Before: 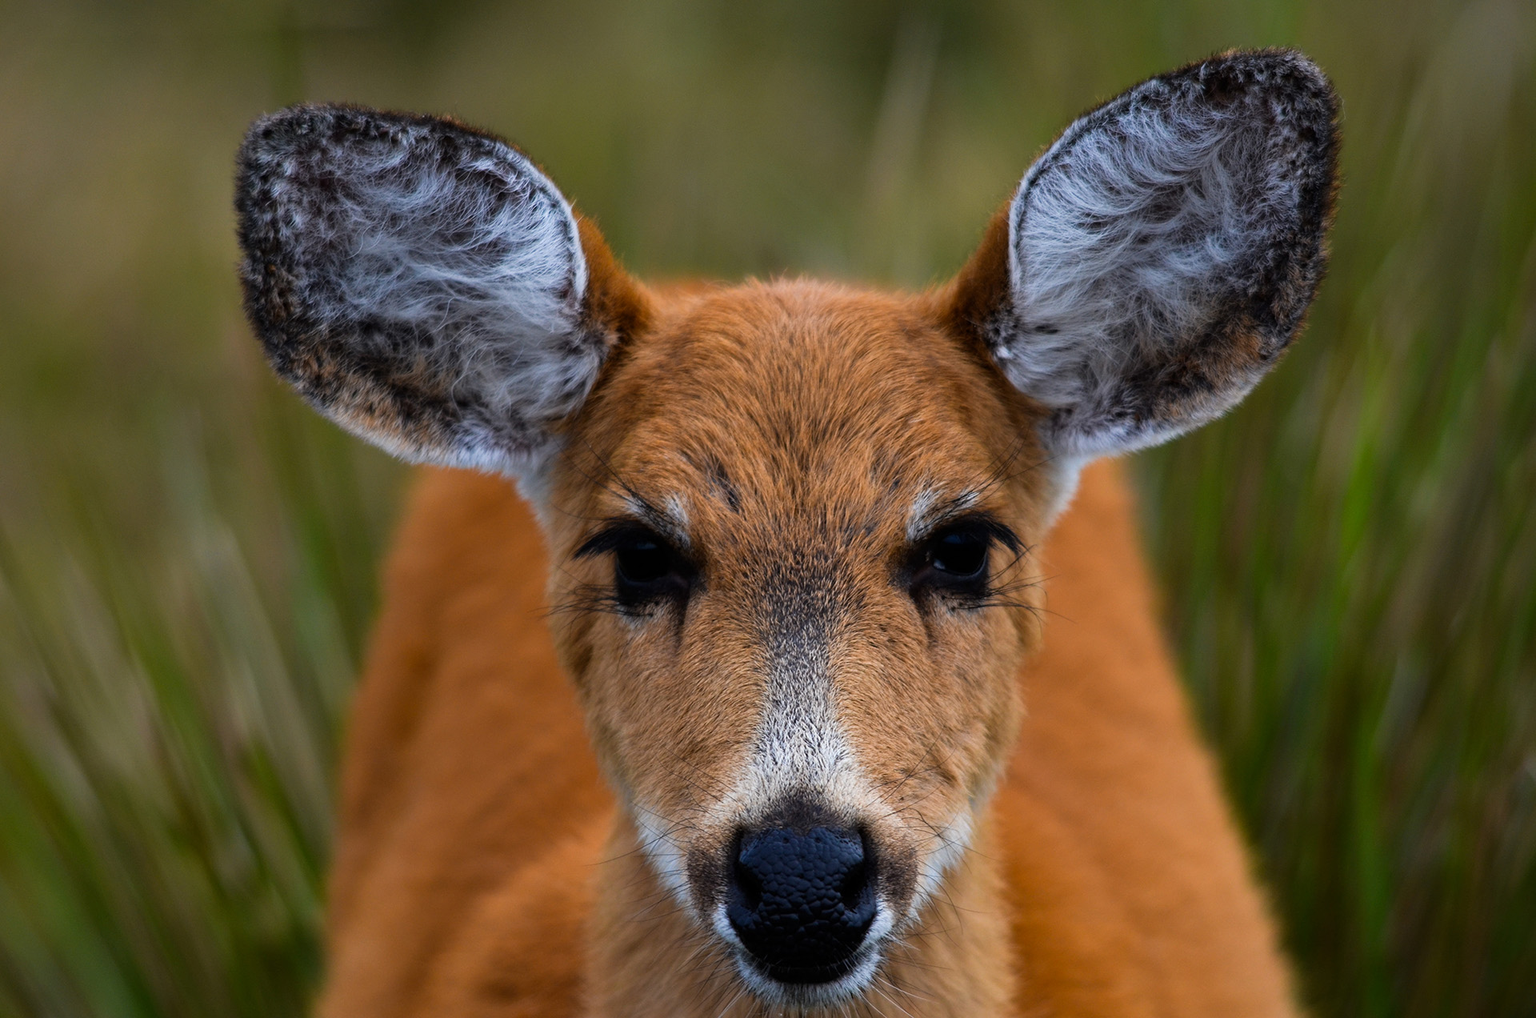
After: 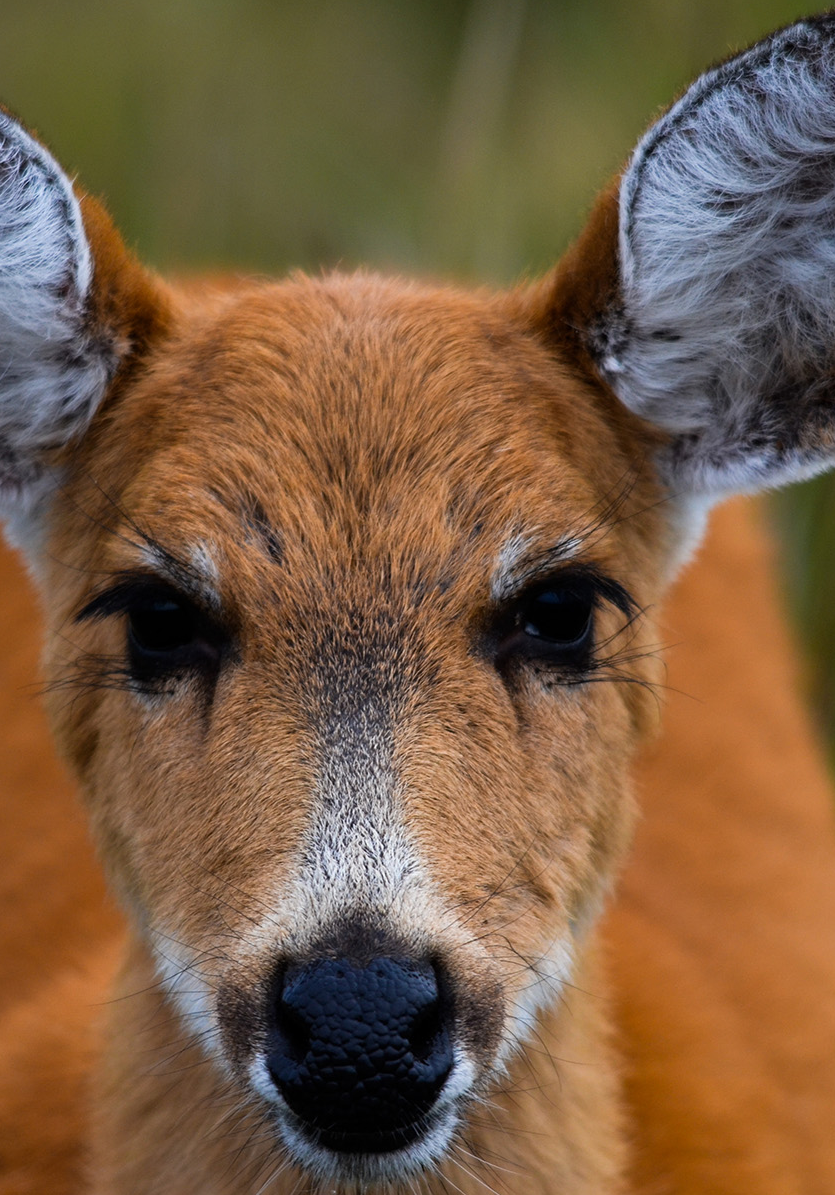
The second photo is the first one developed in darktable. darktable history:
crop: left 33.484%, top 5.994%, right 23.021%
